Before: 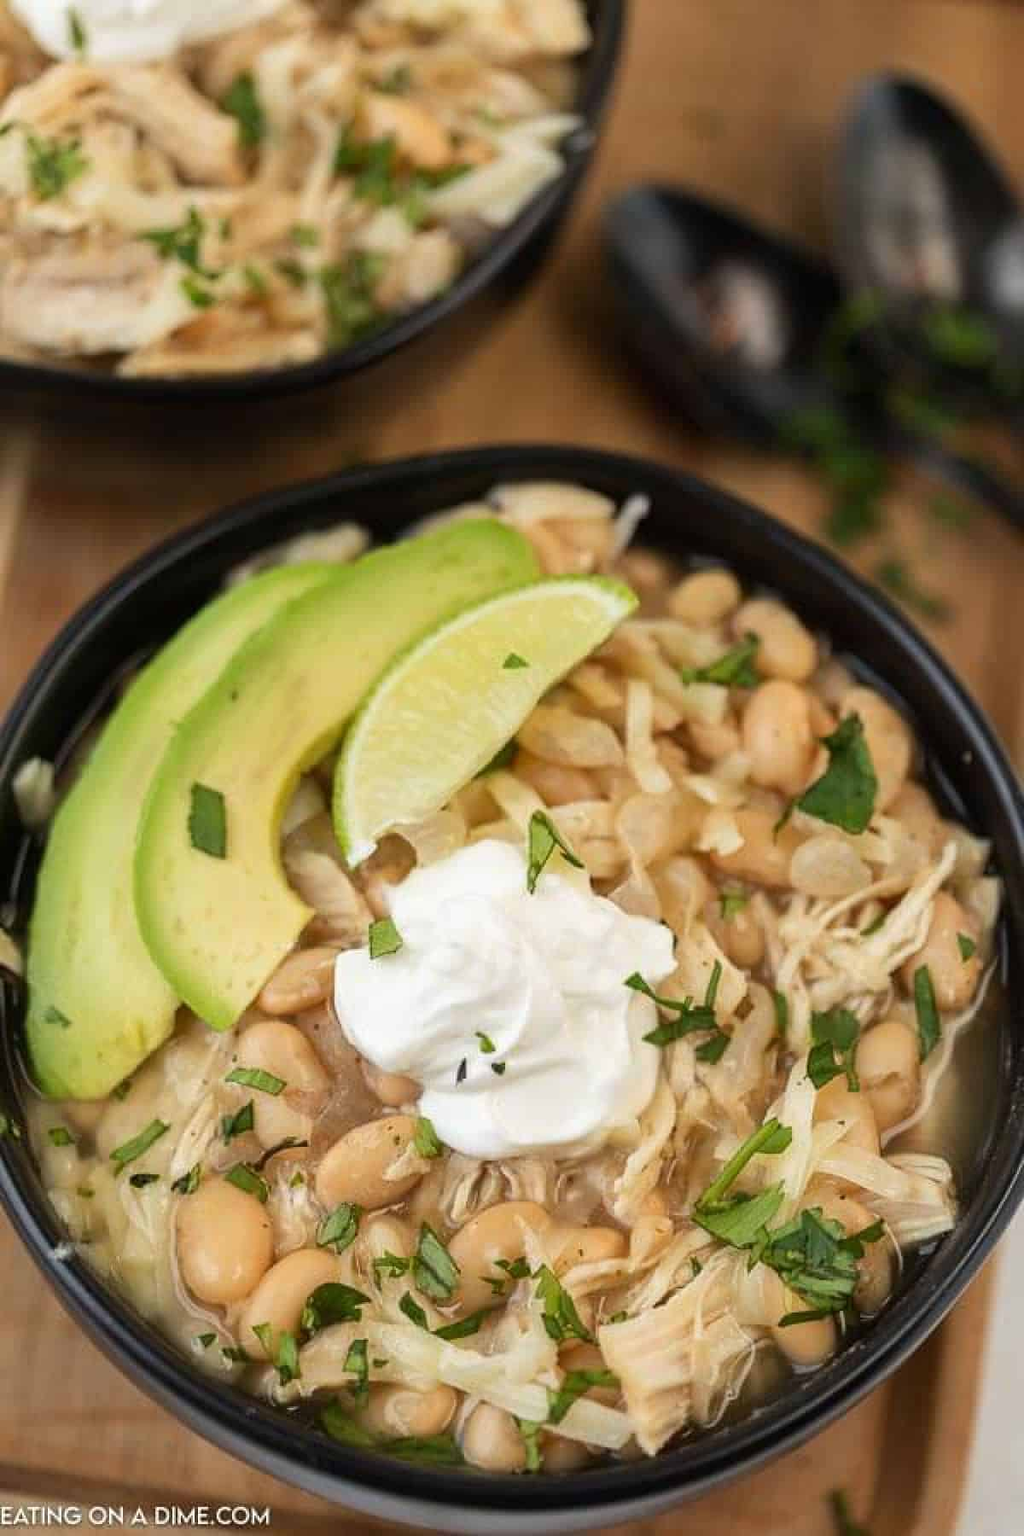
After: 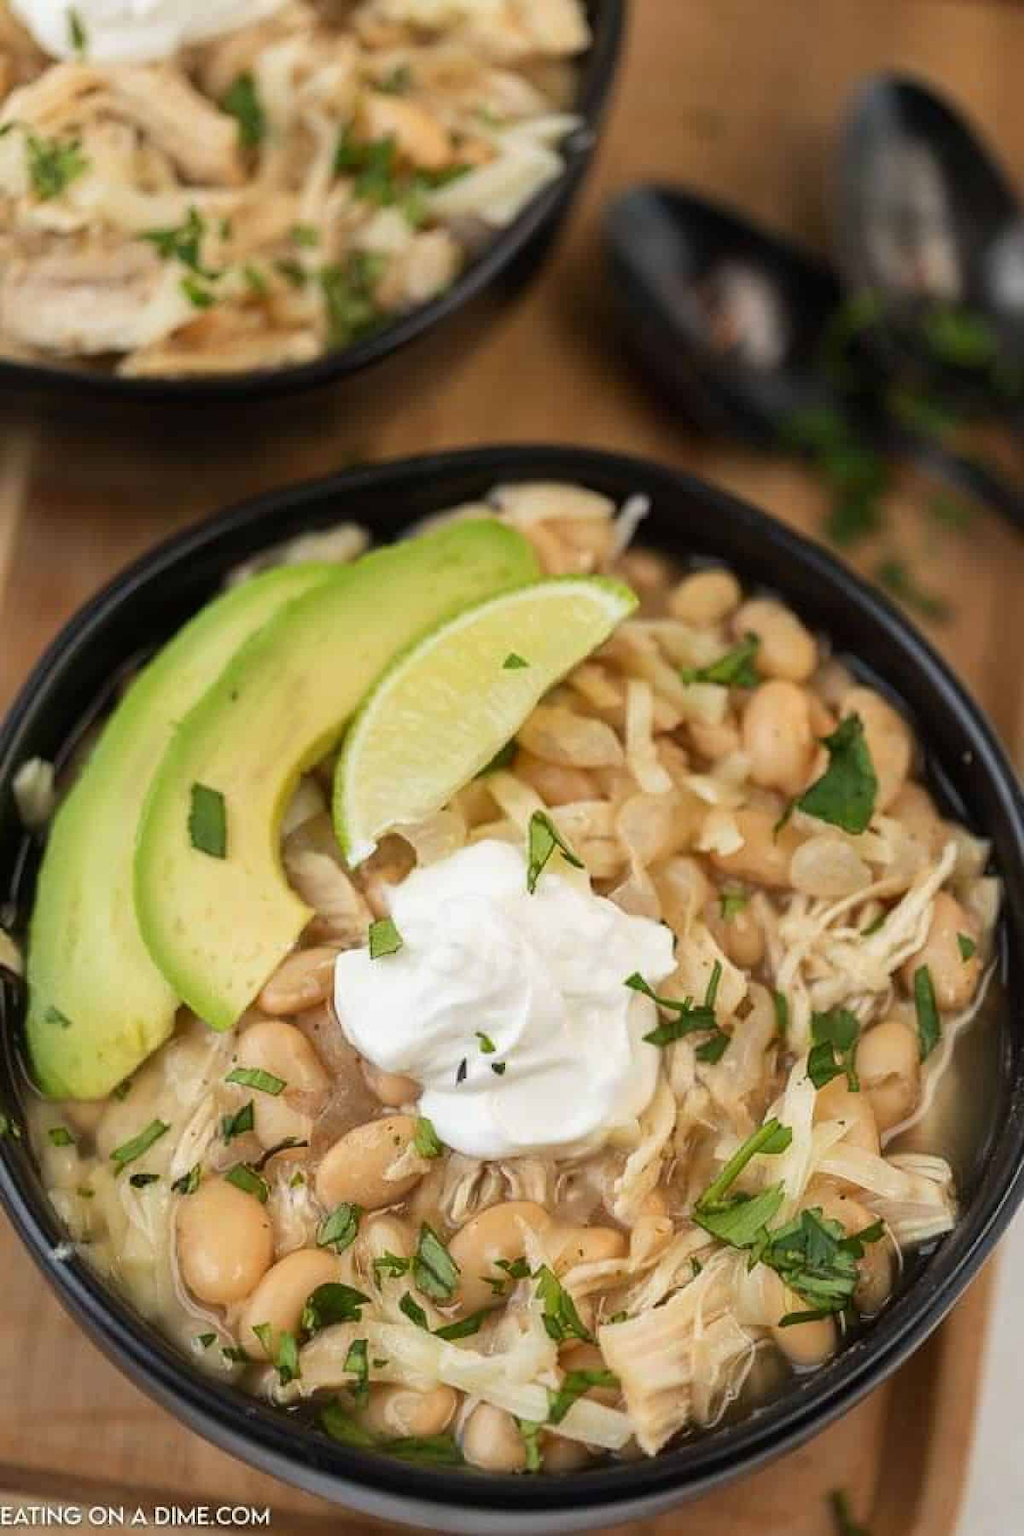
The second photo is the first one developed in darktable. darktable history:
exposure: exposure -0.042 EV, compensate highlight preservation false
